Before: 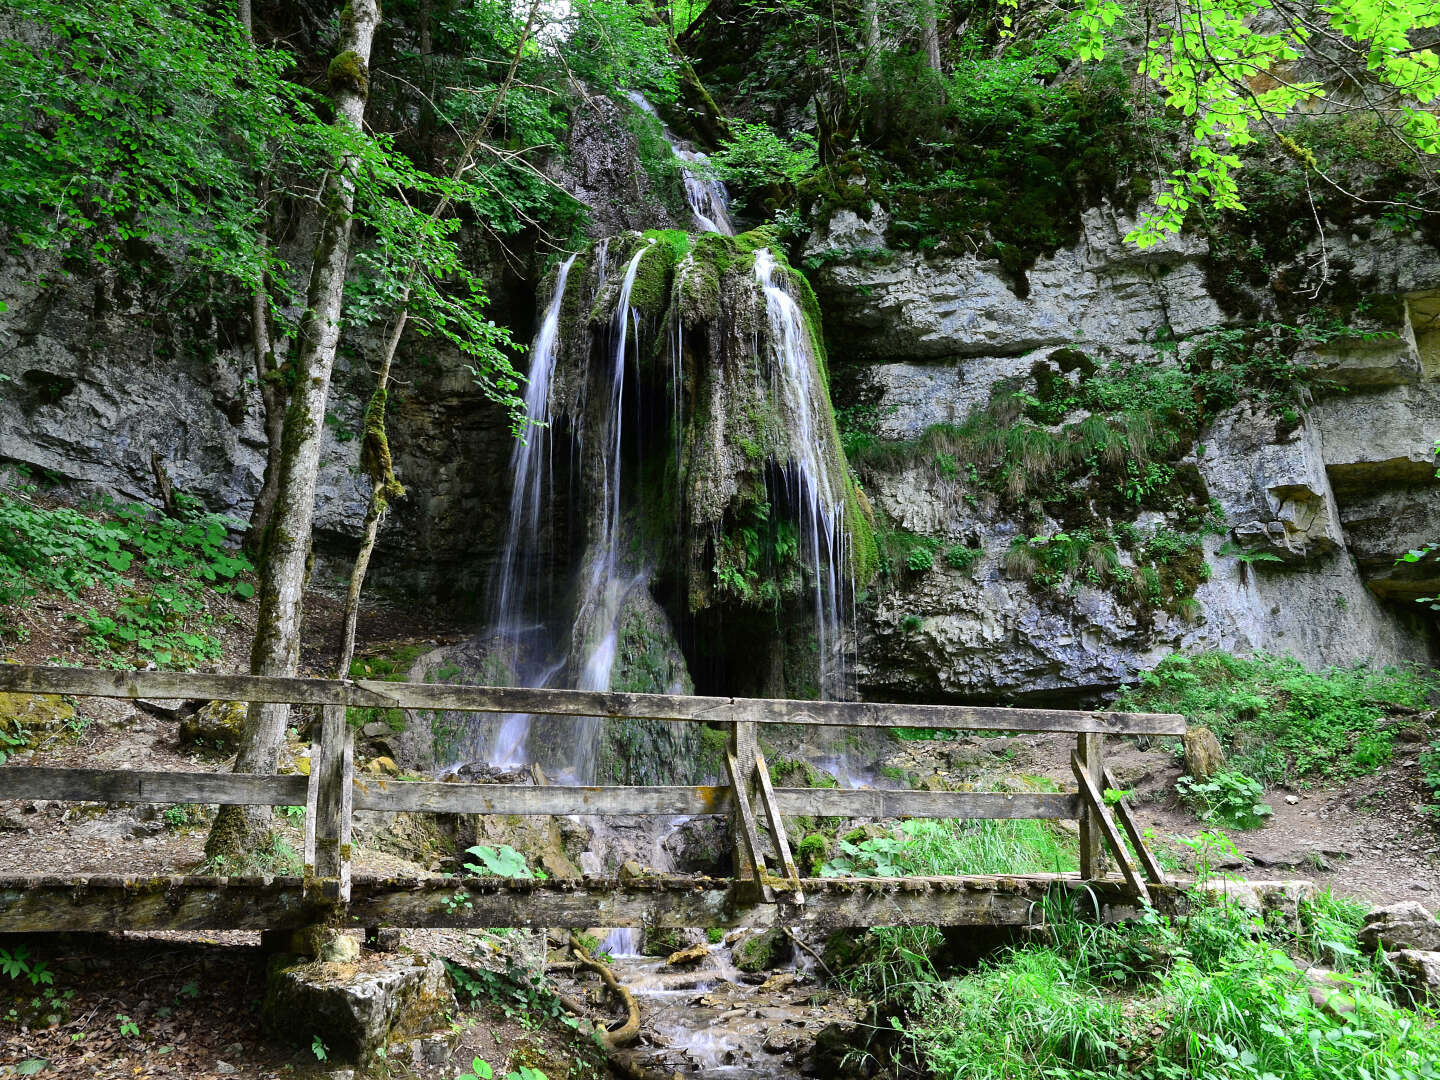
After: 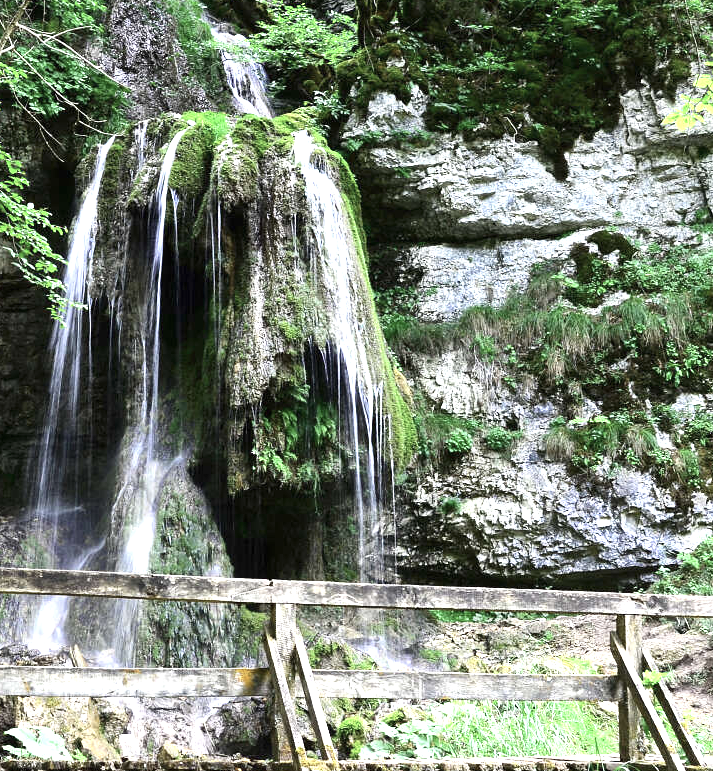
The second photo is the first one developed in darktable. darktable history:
contrast brightness saturation: contrast 0.1, saturation -0.3
white balance: emerald 1
crop: left 32.075%, top 10.976%, right 18.355%, bottom 17.596%
exposure: black level correction 0, exposure 1.2 EV, compensate highlight preservation false
